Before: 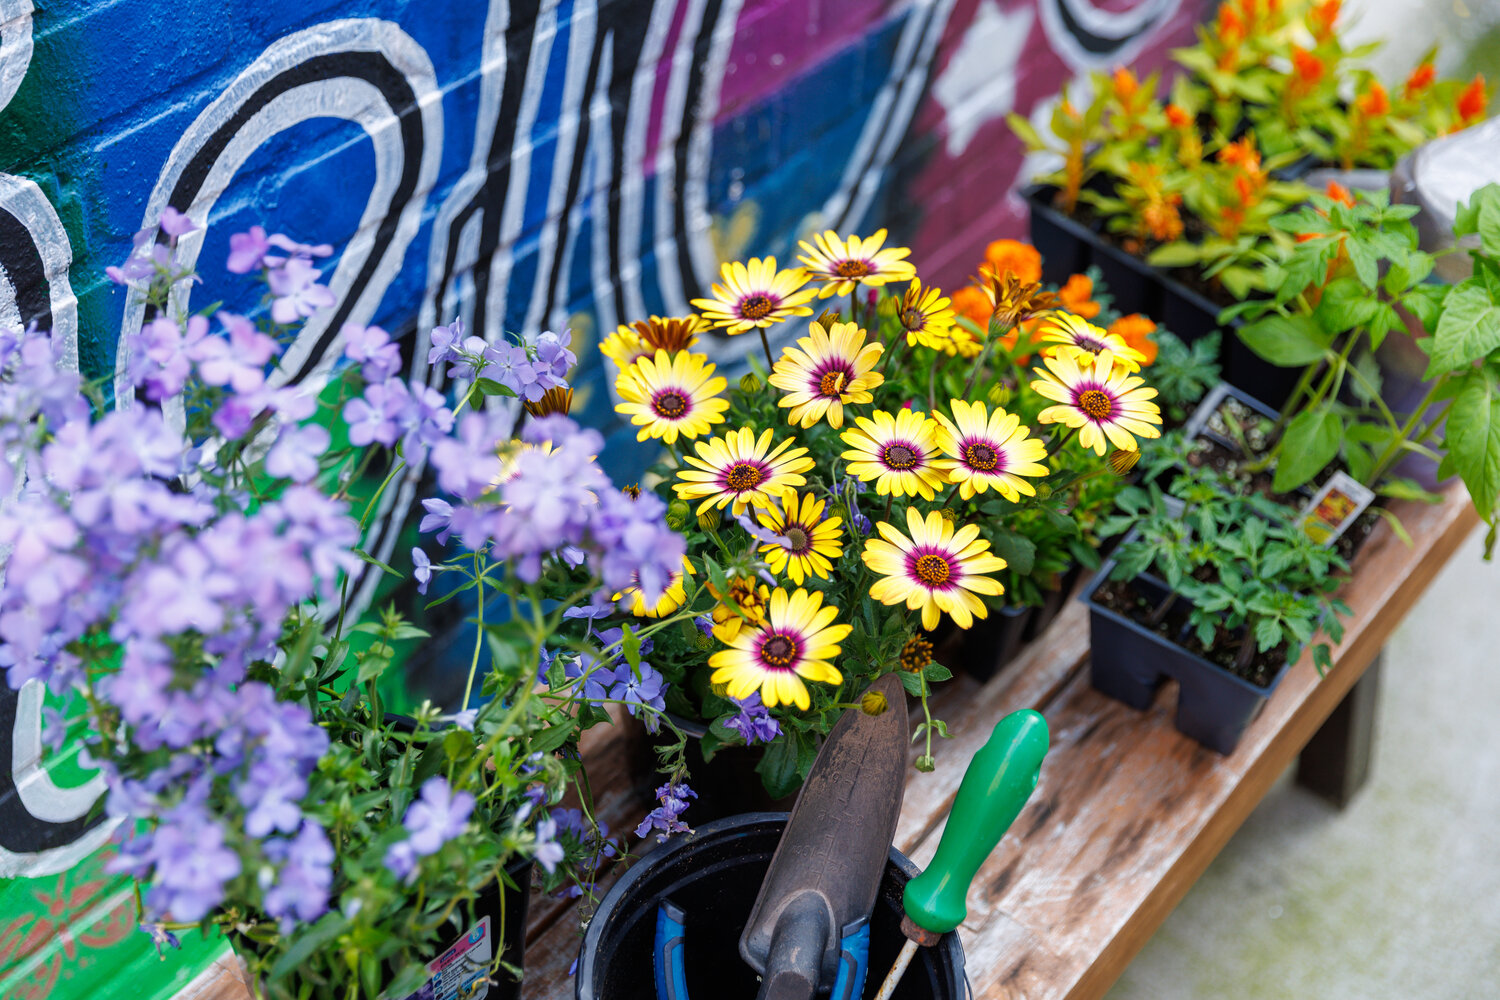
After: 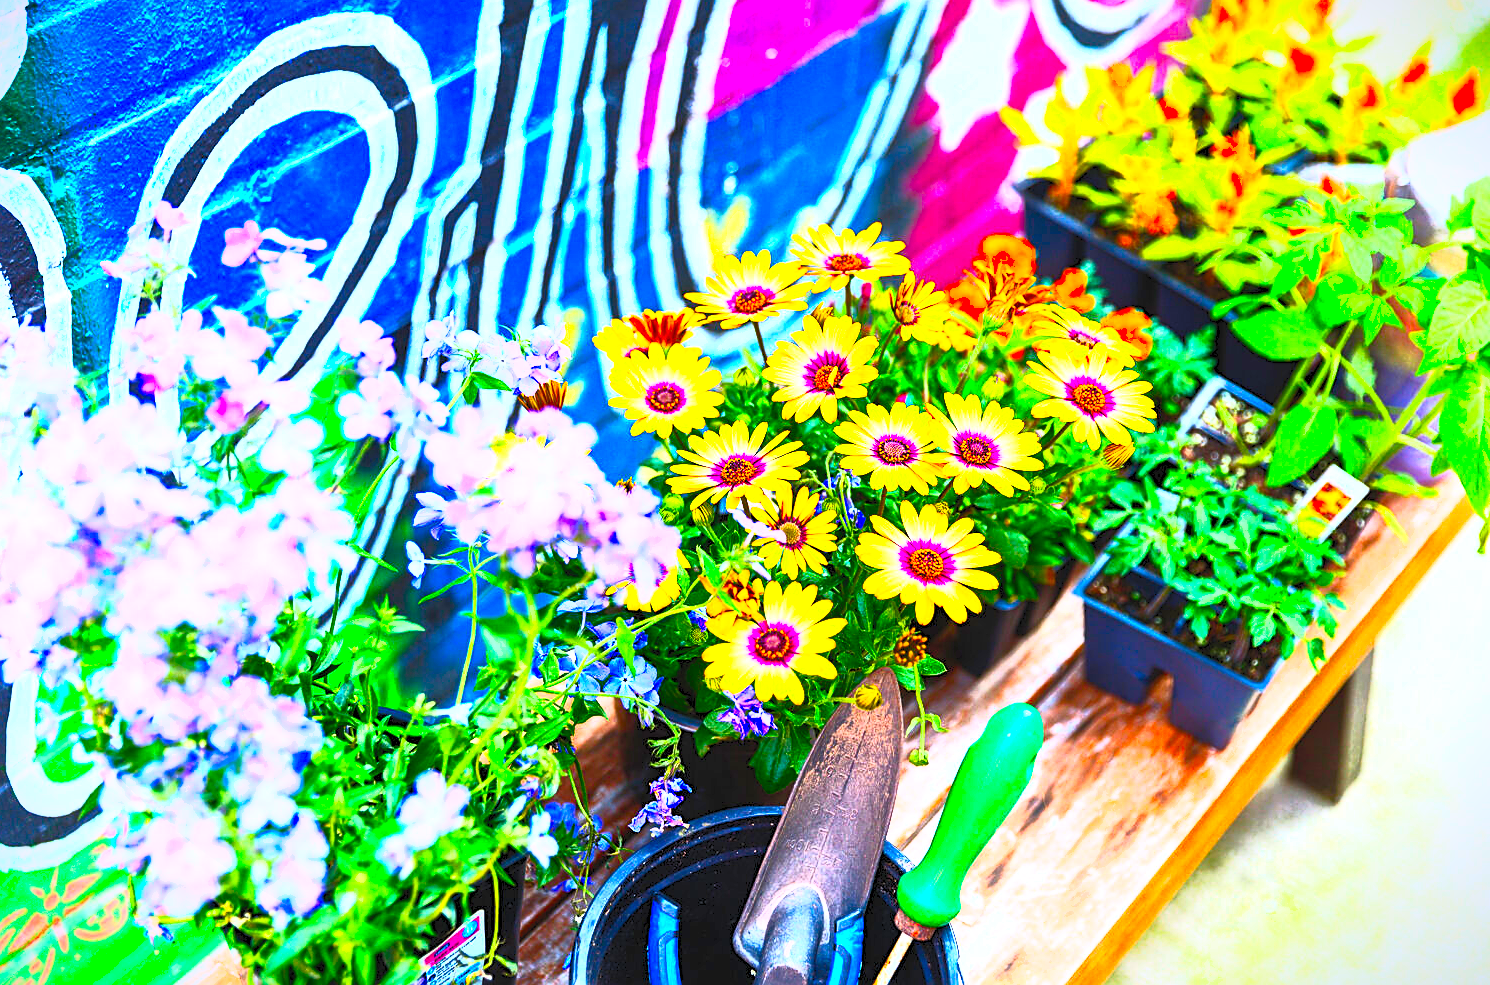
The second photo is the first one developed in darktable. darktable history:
crop: left 0.434%, top 0.642%, right 0.211%, bottom 0.769%
exposure: exposure 0.738 EV, compensate highlight preservation false
shadows and highlights: shadows 8.95, white point adjustment 0.931, highlights -39.45
contrast brightness saturation: contrast 0.981, brightness 0.984, saturation 0.986
vignetting: fall-off start 100.38%, brightness -0.318, saturation -0.066, width/height ratio 1.304, unbound false
sharpen: on, module defaults
color balance rgb: perceptual saturation grading › global saturation 24.439%, perceptual saturation grading › highlights -23.665%, perceptual saturation grading › mid-tones 23.998%, perceptual saturation grading › shadows 39.931%
